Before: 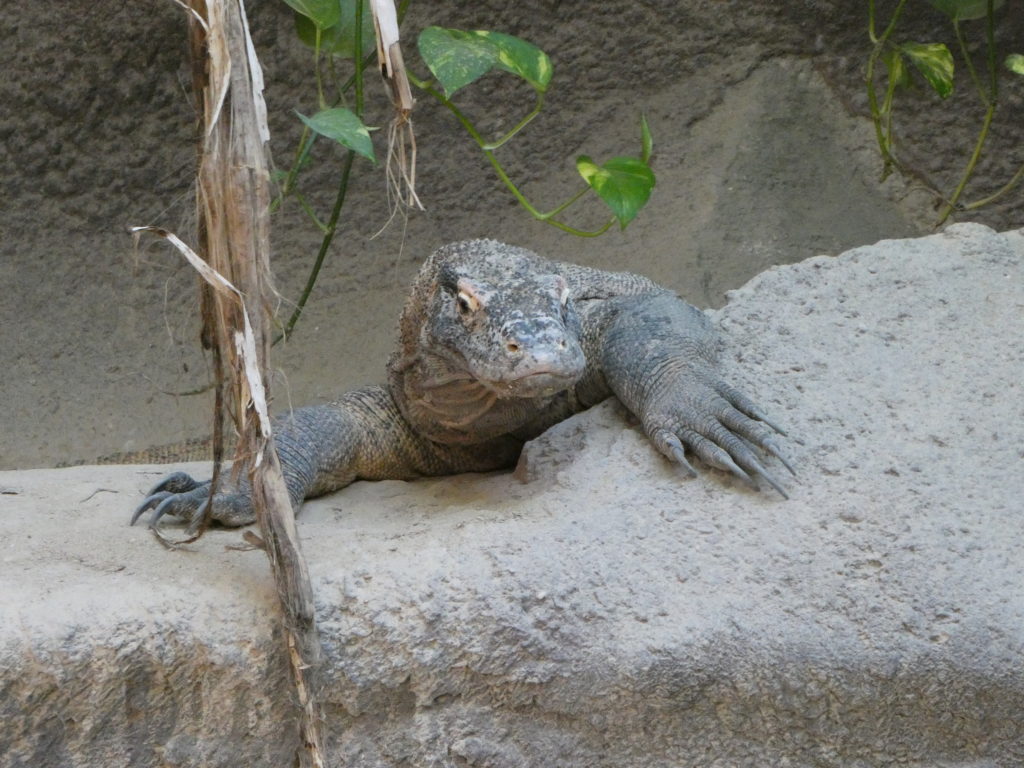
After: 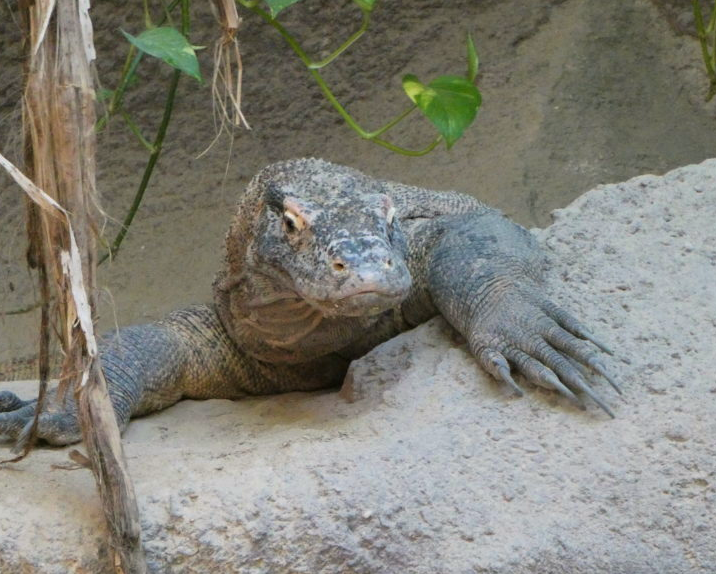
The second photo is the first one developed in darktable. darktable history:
crop and rotate: left 17.046%, top 10.659%, right 12.989%, bottom 14.553%
sharpen: radius 5.325, amount 0.312, threshold 26.433
velvia: on, module defaults
white balance: red 1.009, blue 0.985
